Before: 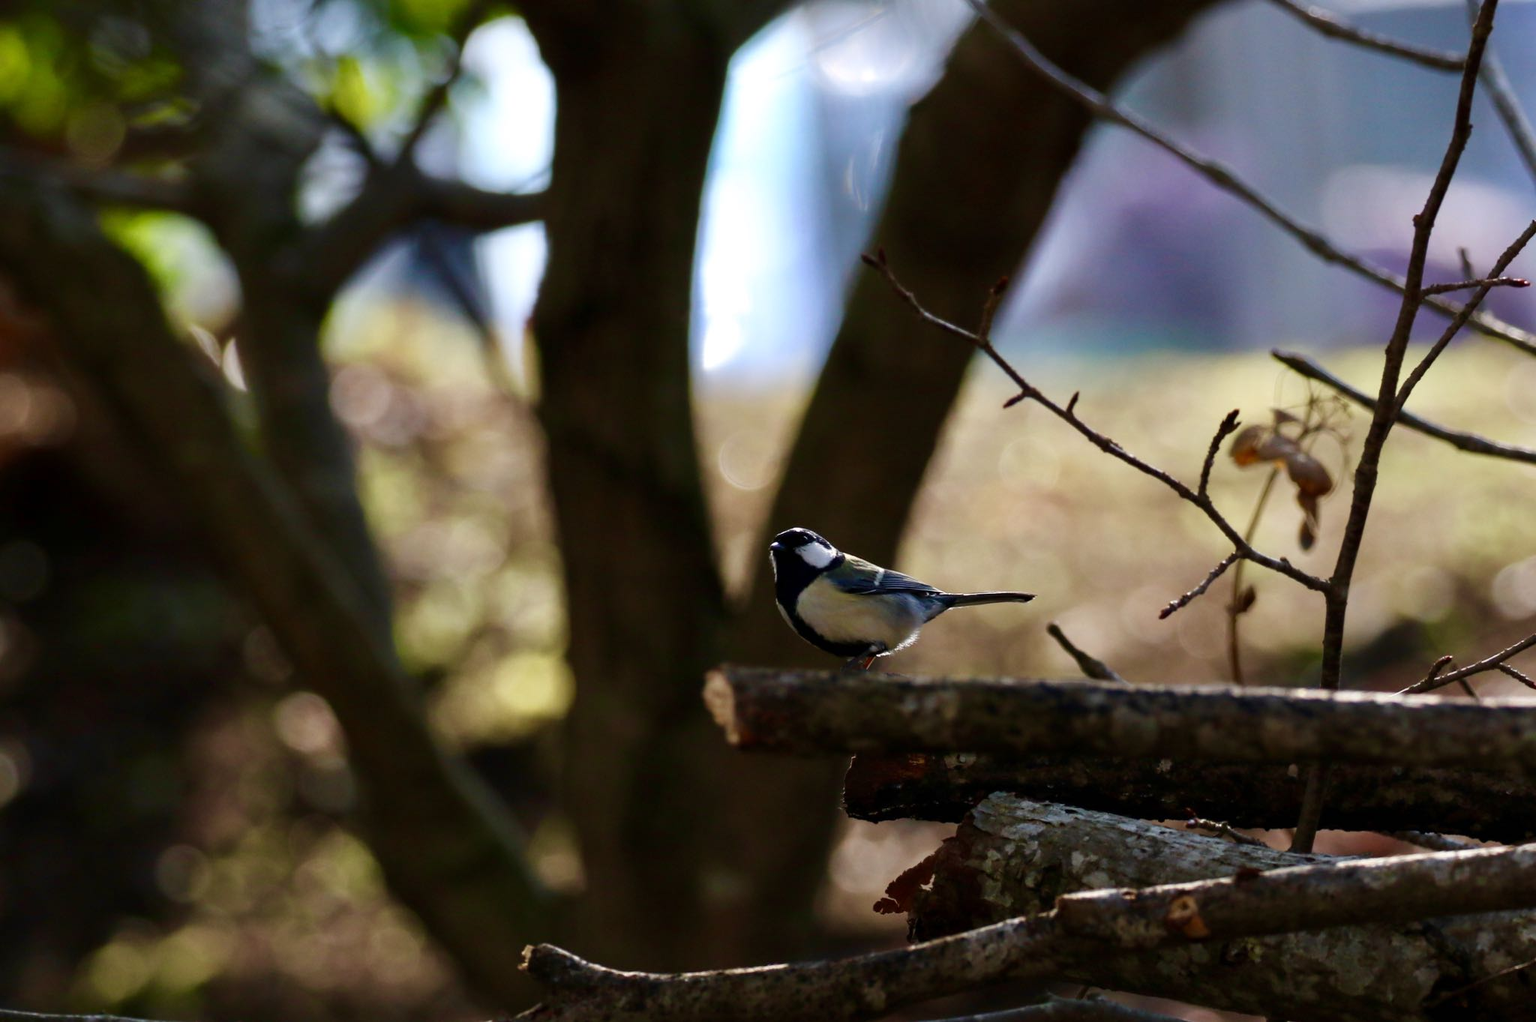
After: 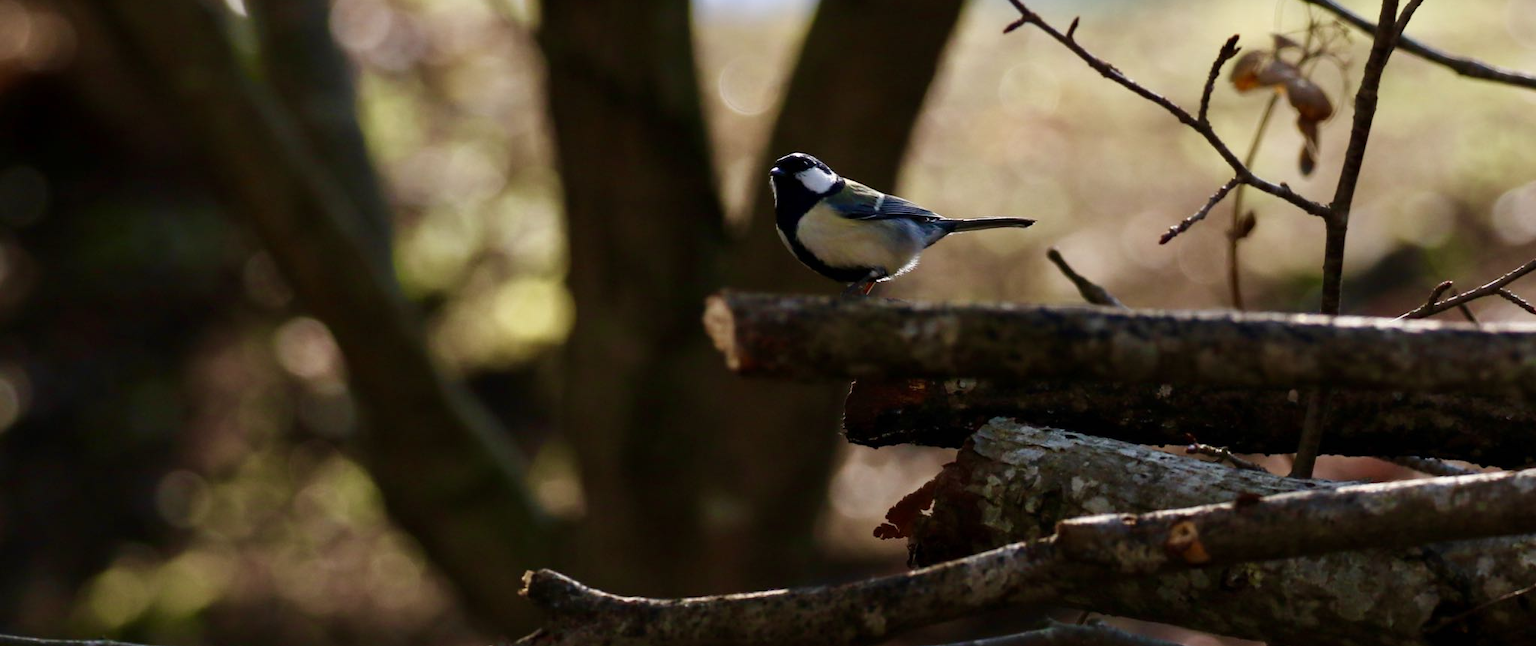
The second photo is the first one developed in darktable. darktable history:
crop and rotate: top 36.709%
